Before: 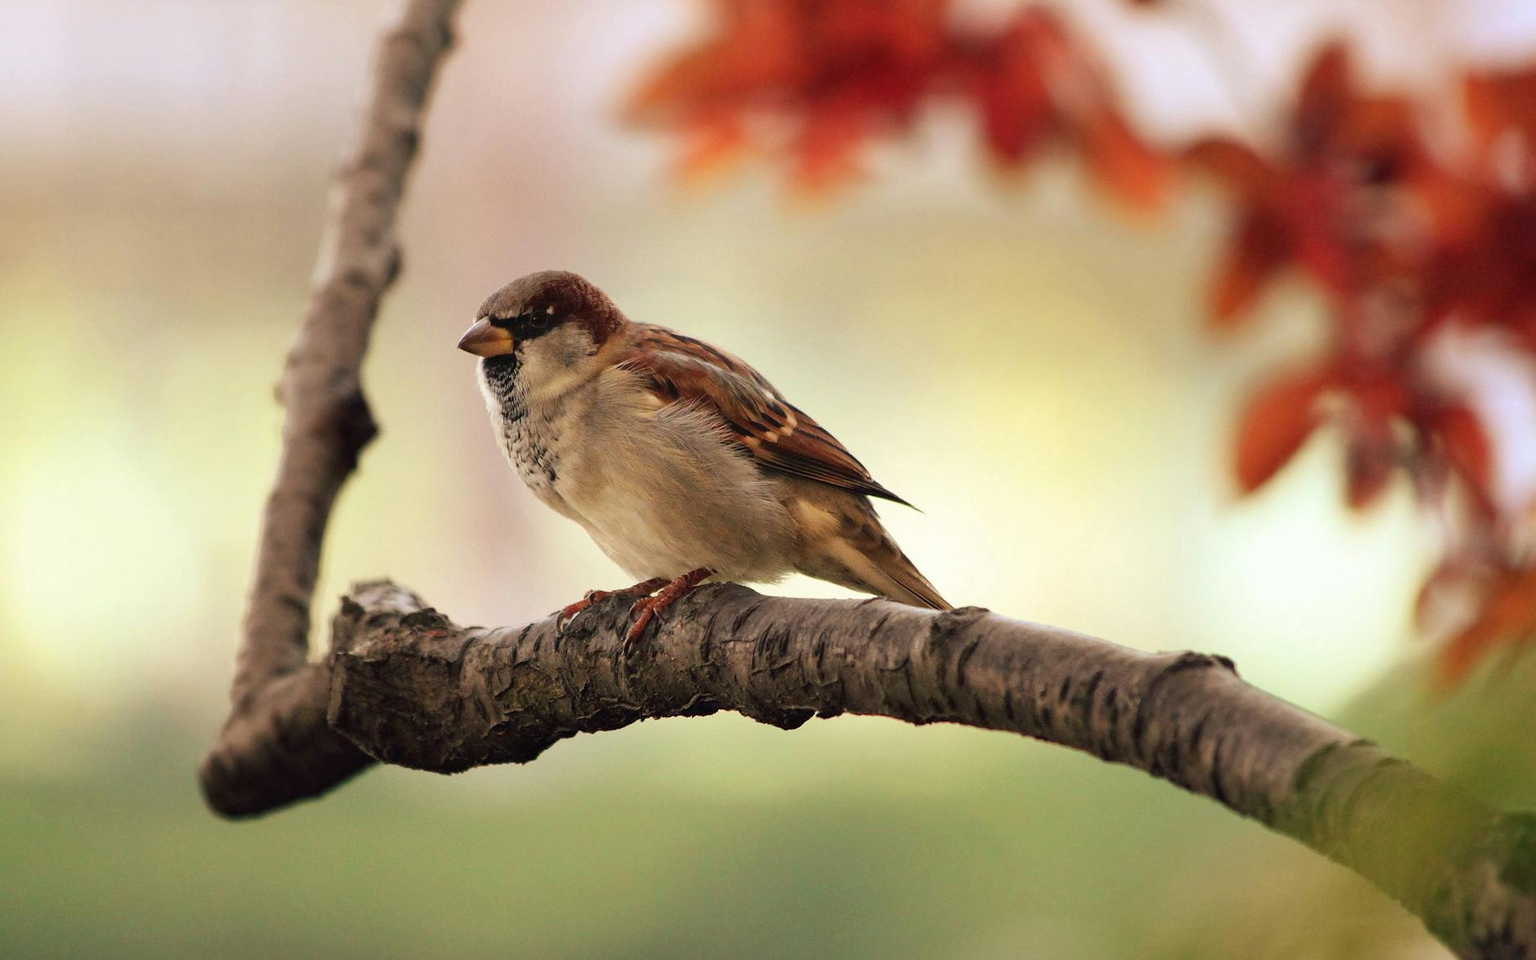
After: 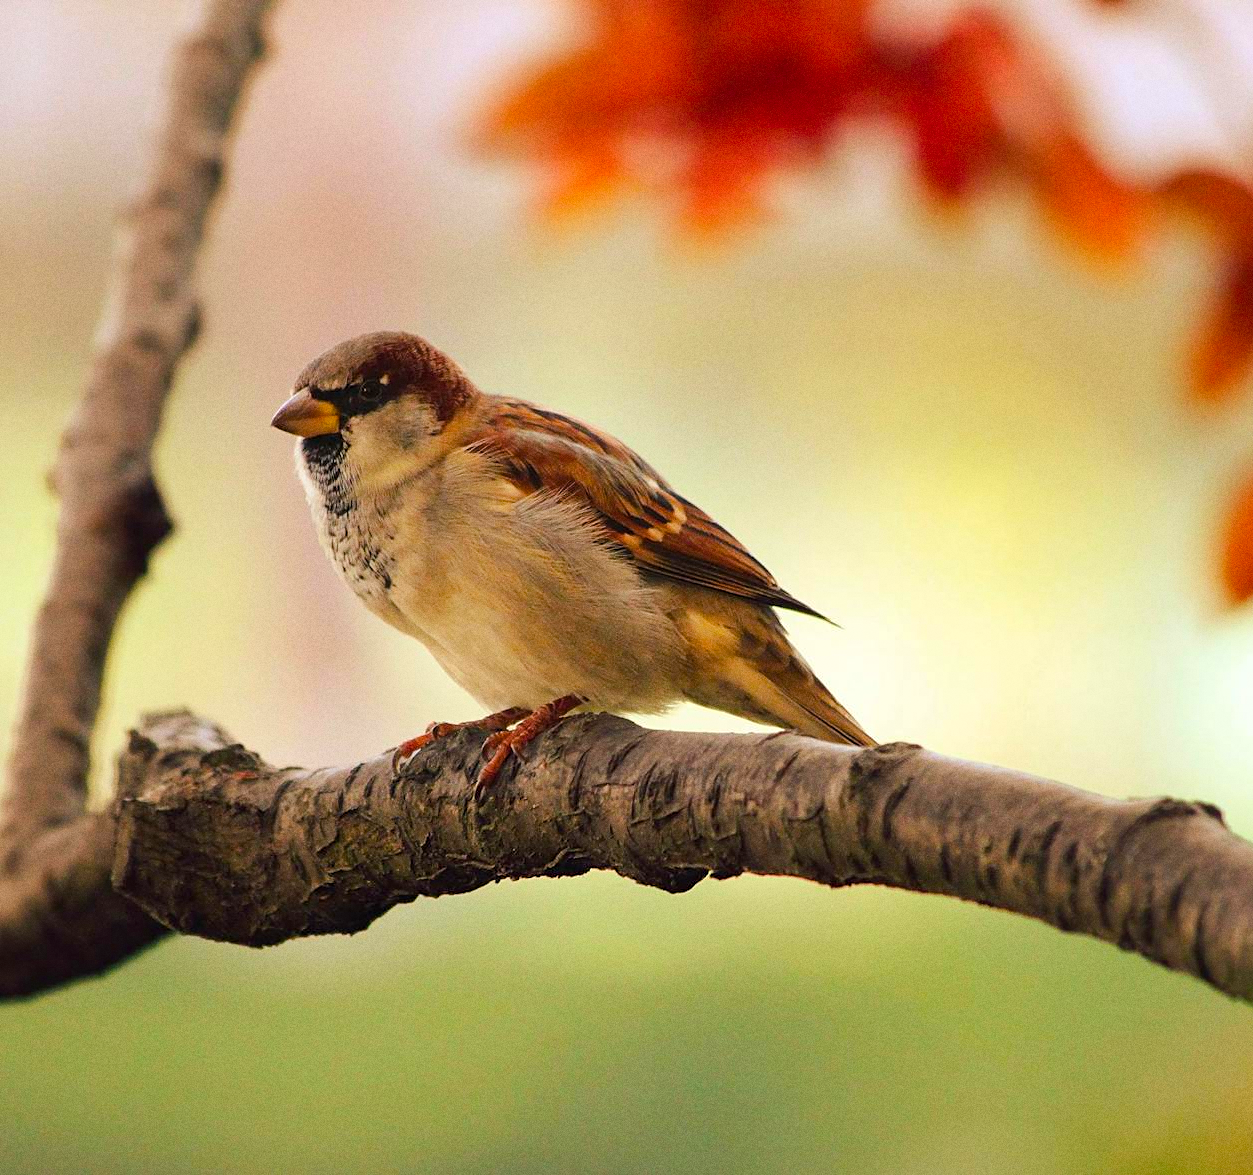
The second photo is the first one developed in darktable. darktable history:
crop: left 15.419%, right 17.914%
sharpen: amount 0.2
grain: coarseness 0.09 ISO
color balance rgb: perceptual saturation grading › global saturation 25%, perceptual brilliance grading › mid-tones 10%, perceptual brilliance grading › shadows 15%, global vibrance 20%
